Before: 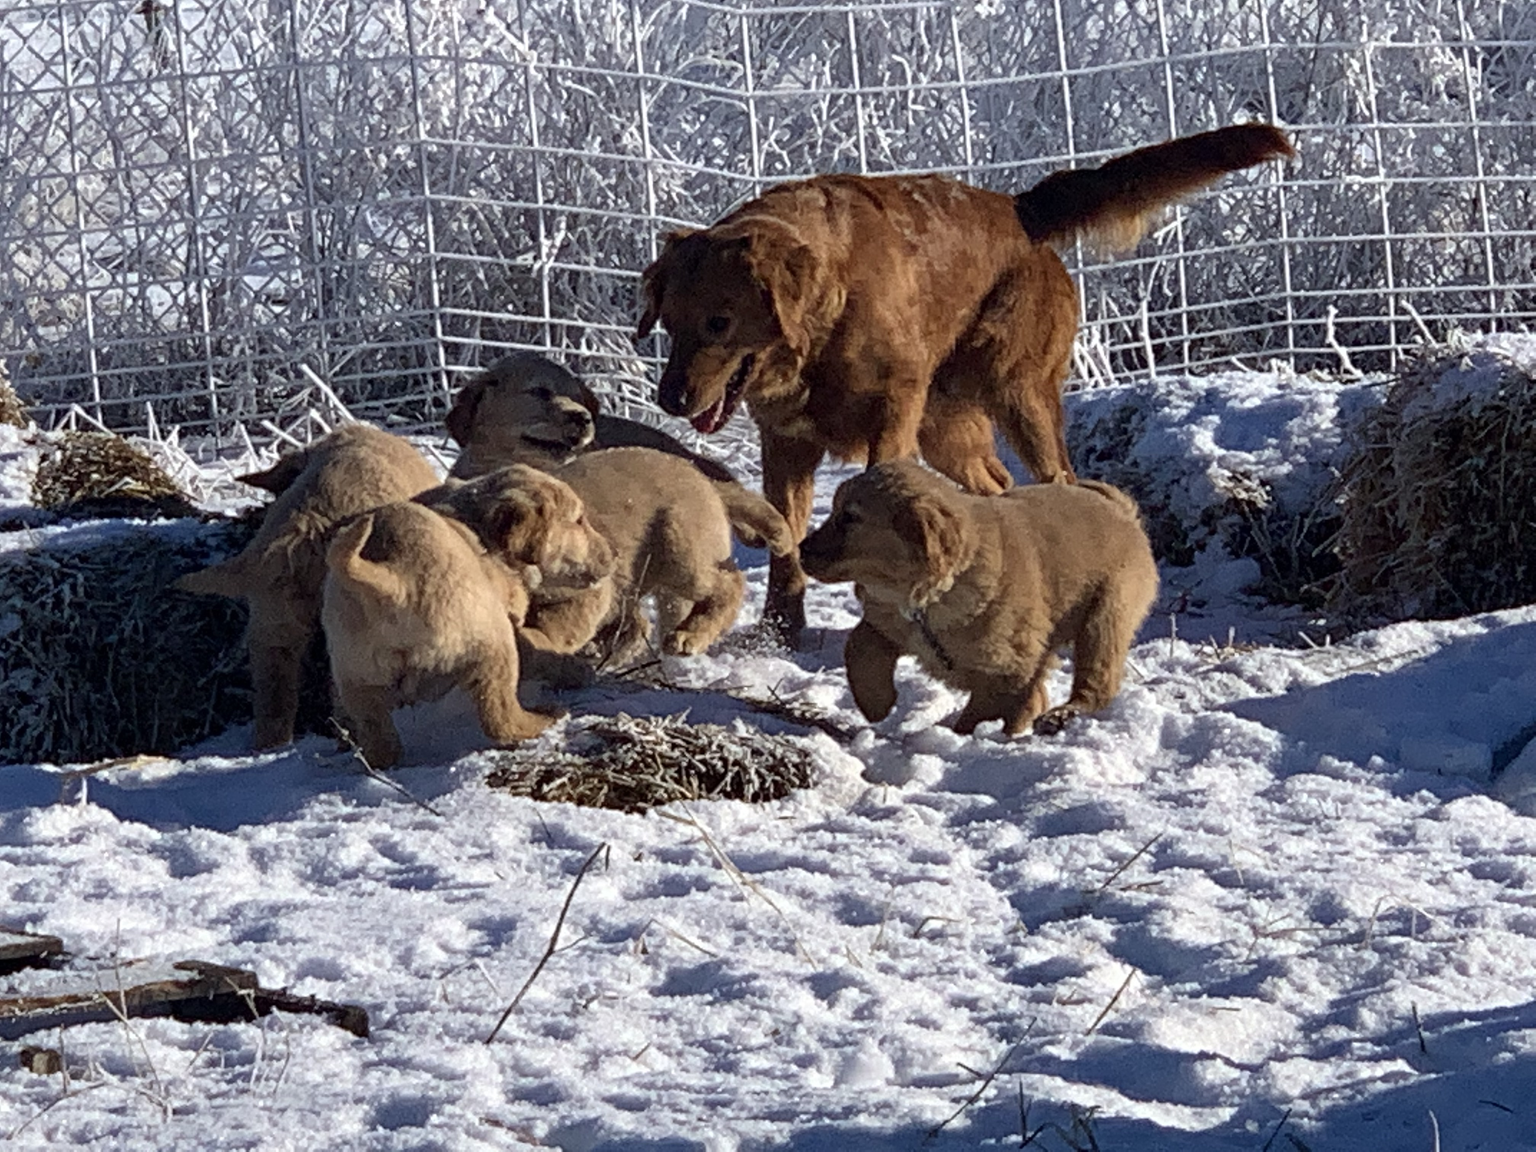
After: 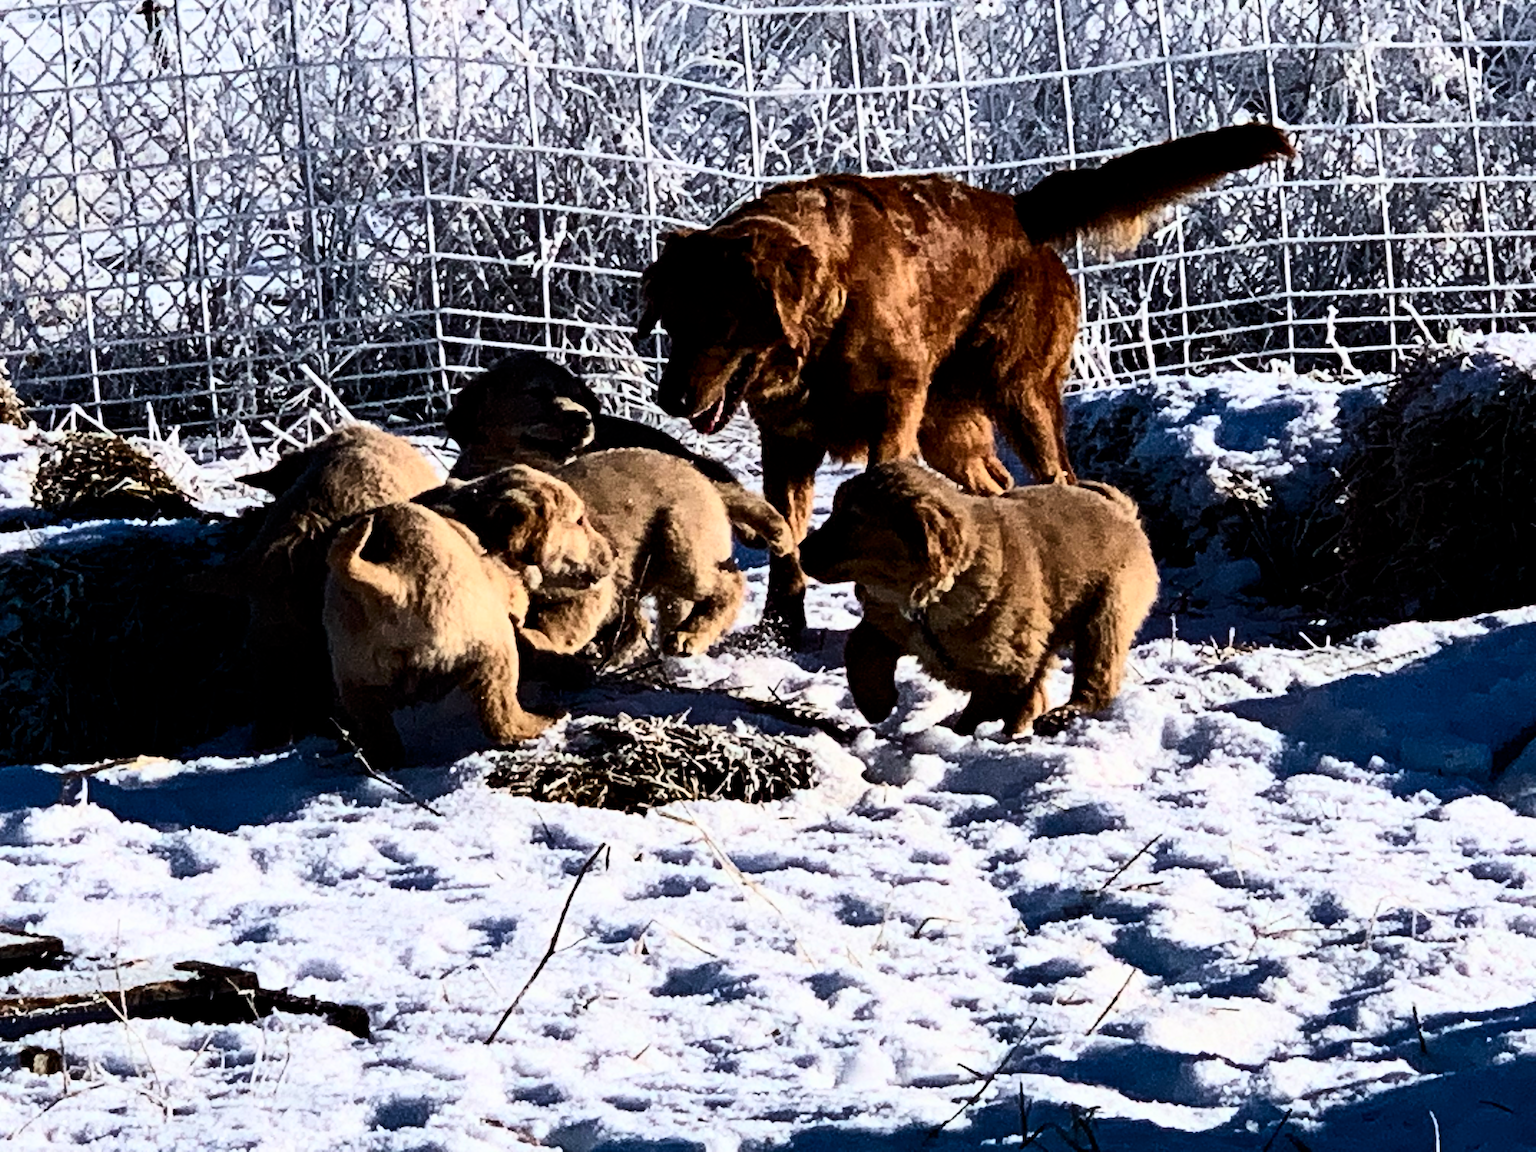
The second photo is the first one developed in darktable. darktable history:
filmic rgb: black relative exposure -4.01 EV, white relative exposure 2.98 EV, hardness 3, contrast 1.404
contrast brightness saturation: contrast 0.412, brightness 0.051, saturation 0.264
